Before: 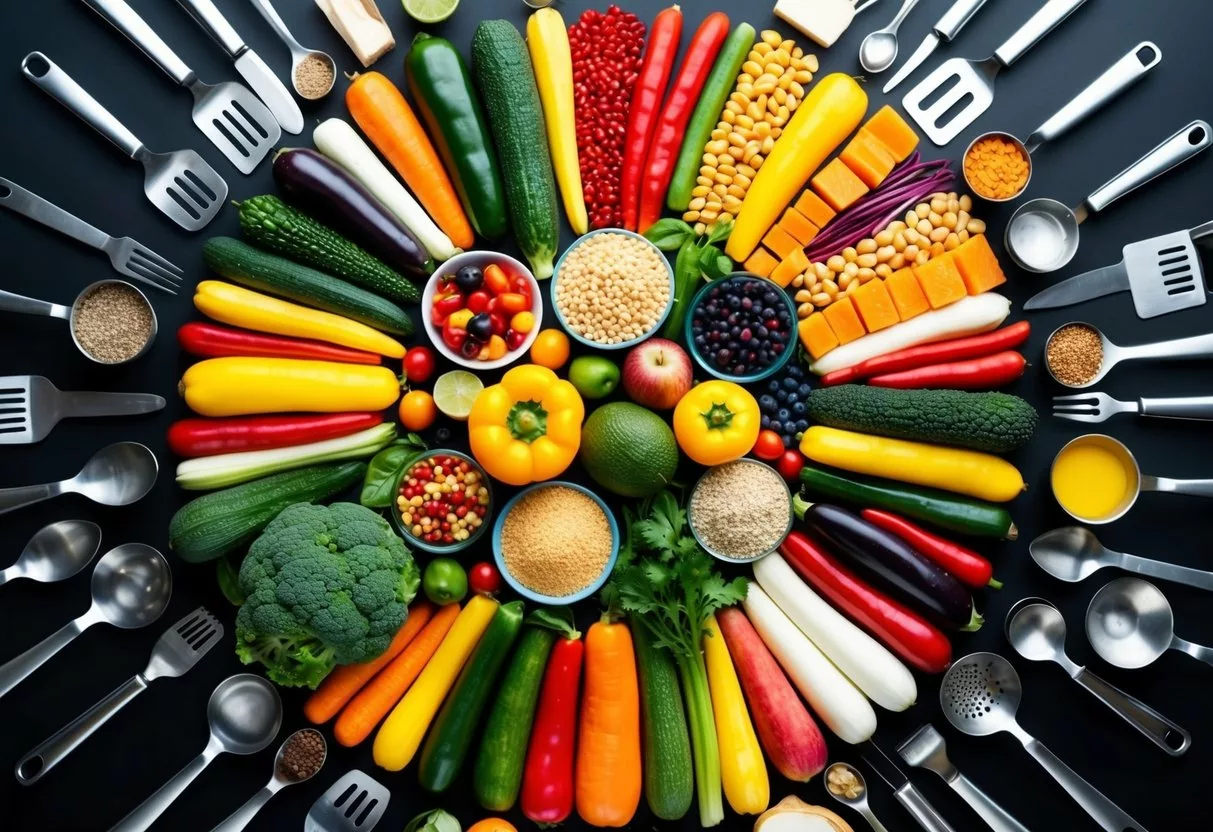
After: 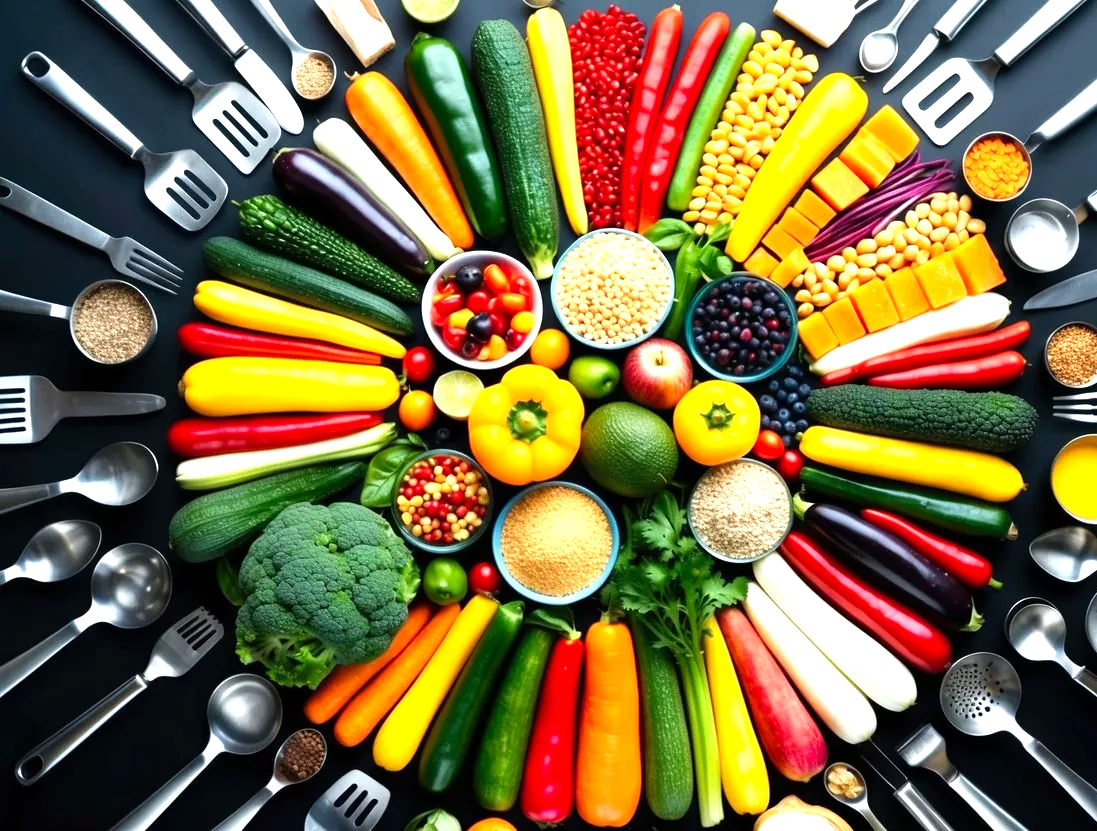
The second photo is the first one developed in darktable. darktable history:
levels: levels [0, 0.394, 0.787]
crop: right 9.512%, bottom 0.023%
